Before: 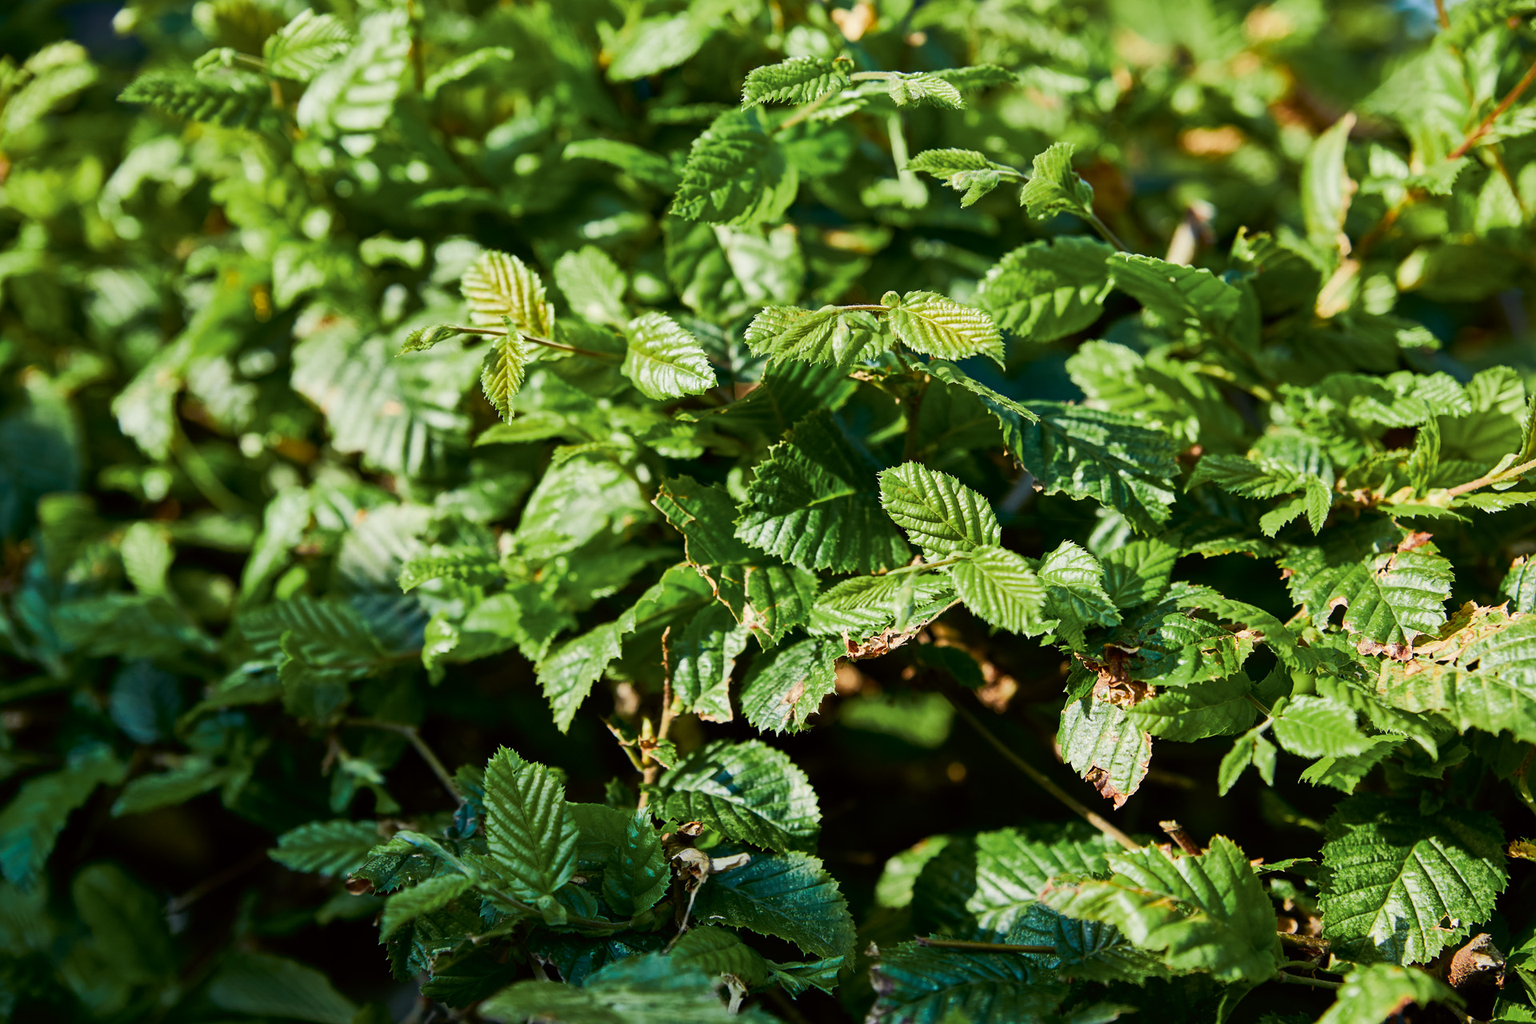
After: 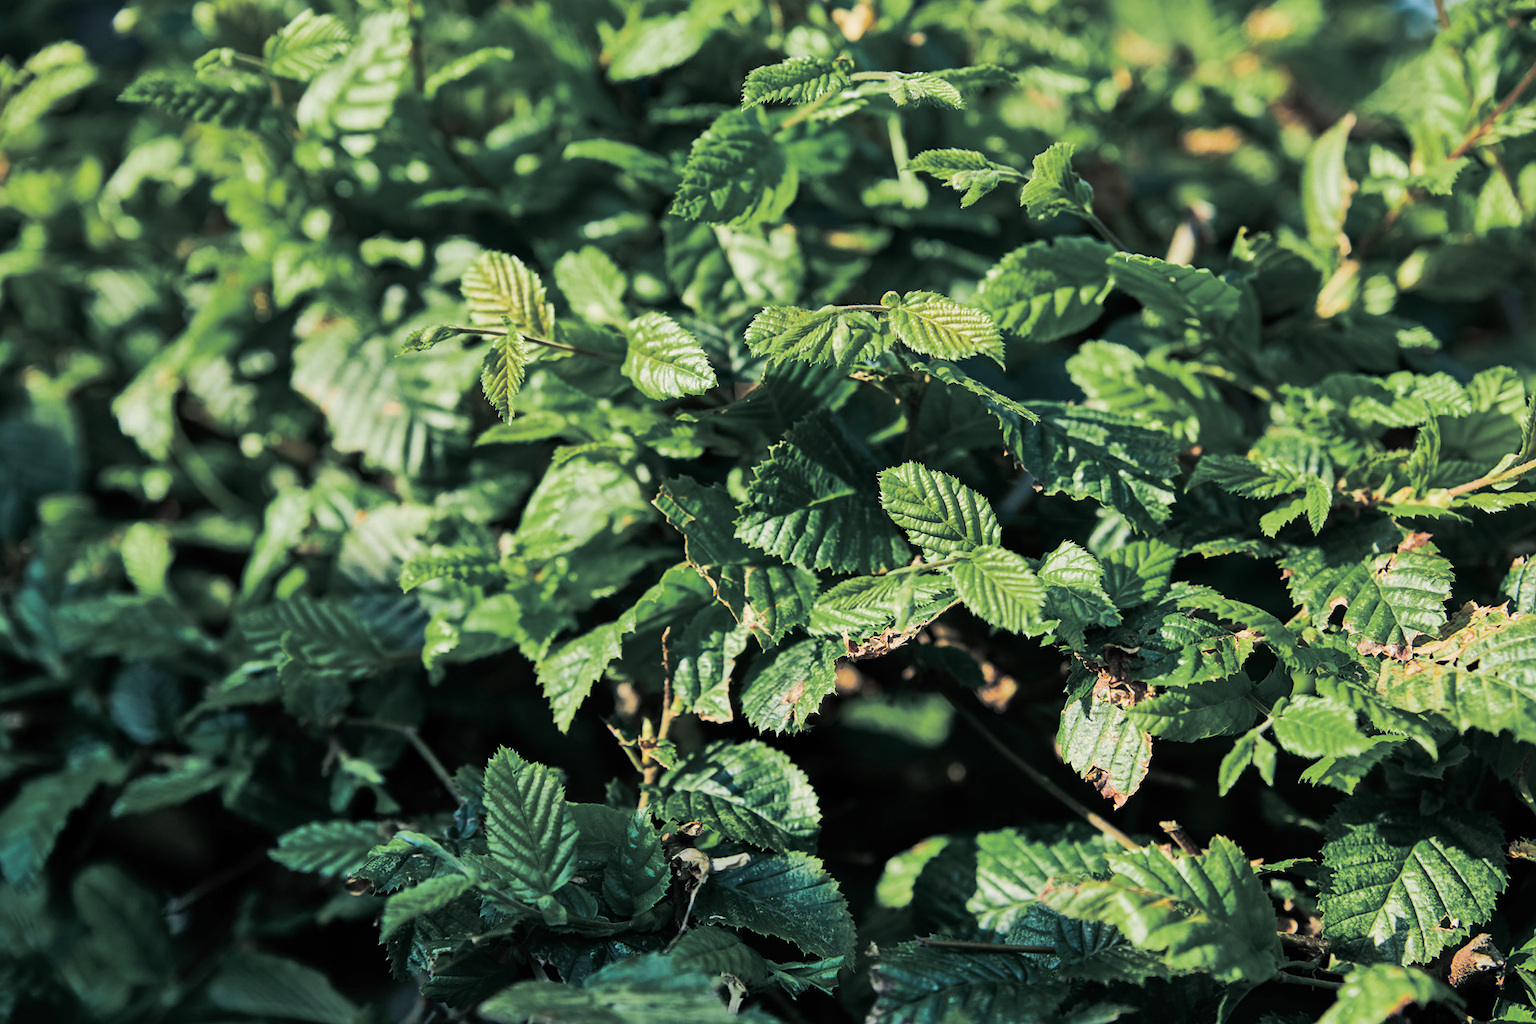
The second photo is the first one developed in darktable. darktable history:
shadows and highlights: shadows 43.71, white point adjustment -1.46, soften with gaussian
split-toning: shadows › hue 205.2°, shadows › saturation 0.29, highlights › hue 50.4°, highlights › saturation 0.38, balance -49.9
